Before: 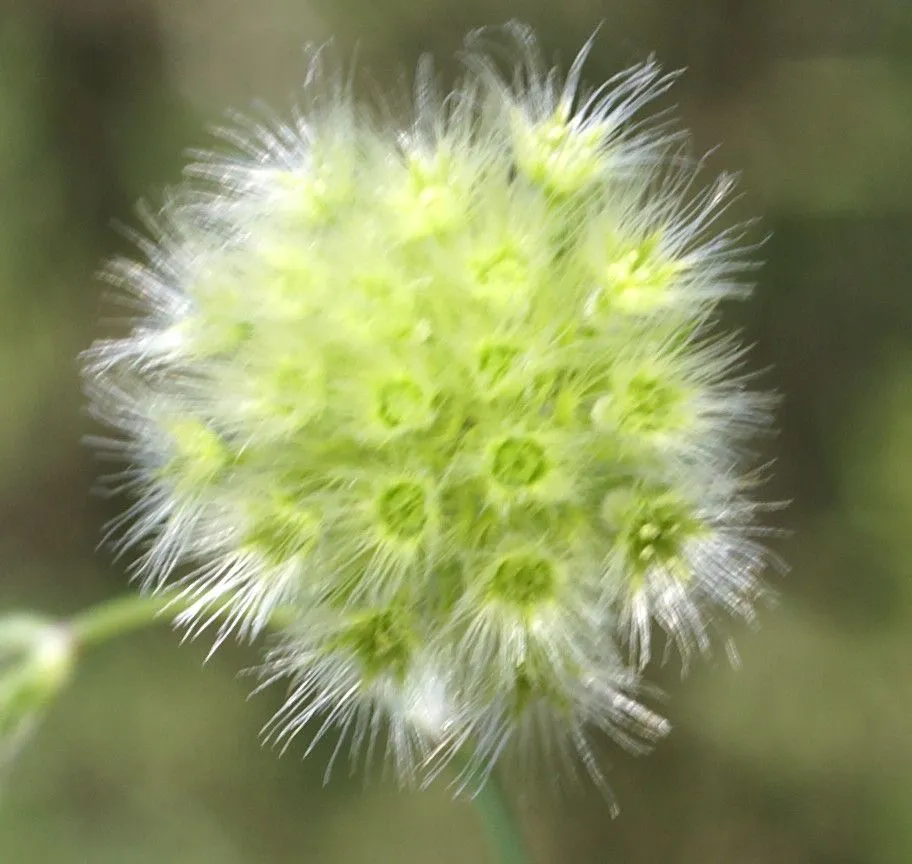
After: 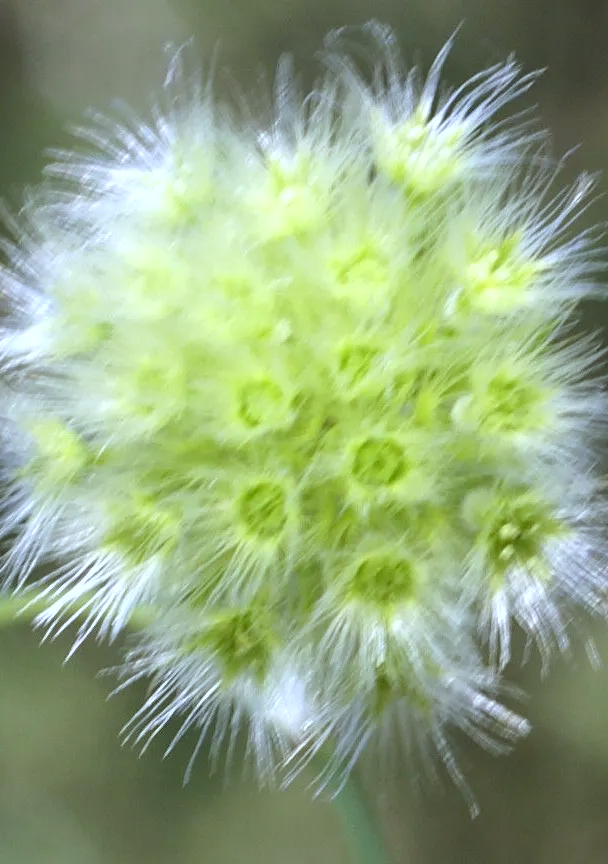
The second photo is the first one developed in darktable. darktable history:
white balance: red 0.948, green 1.02, blue 1.176
grain: coarseness 0.81 ISO, strength 1.34%, mid-tones bias 0%
crop and rotate: left 15.446%, right 17.836%
